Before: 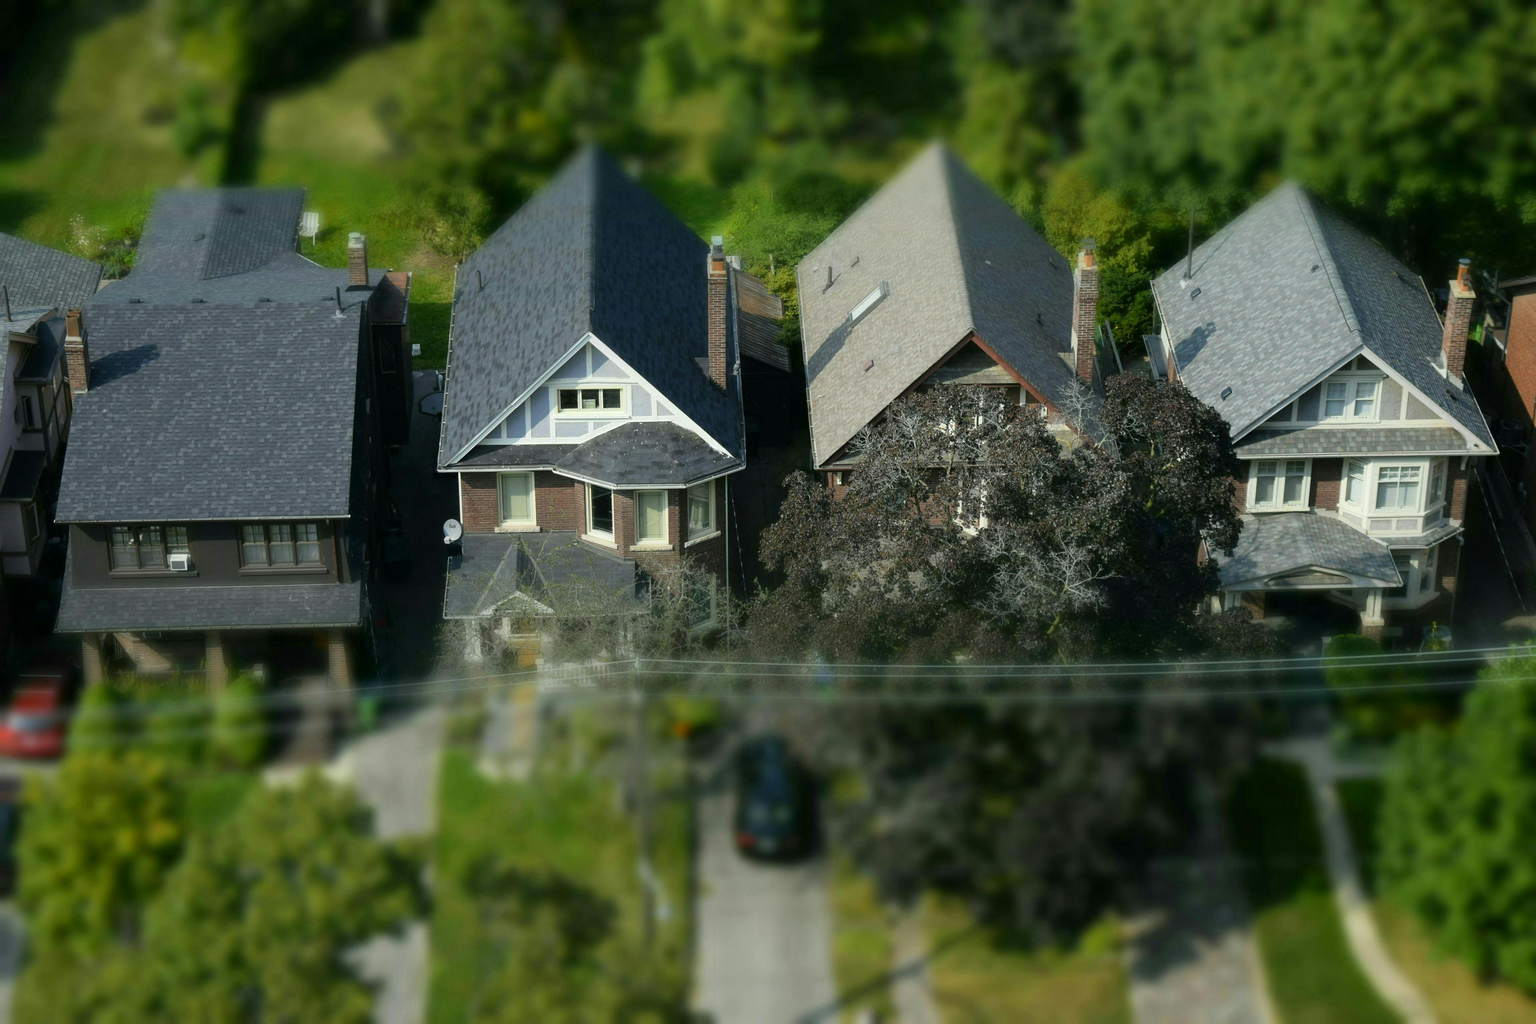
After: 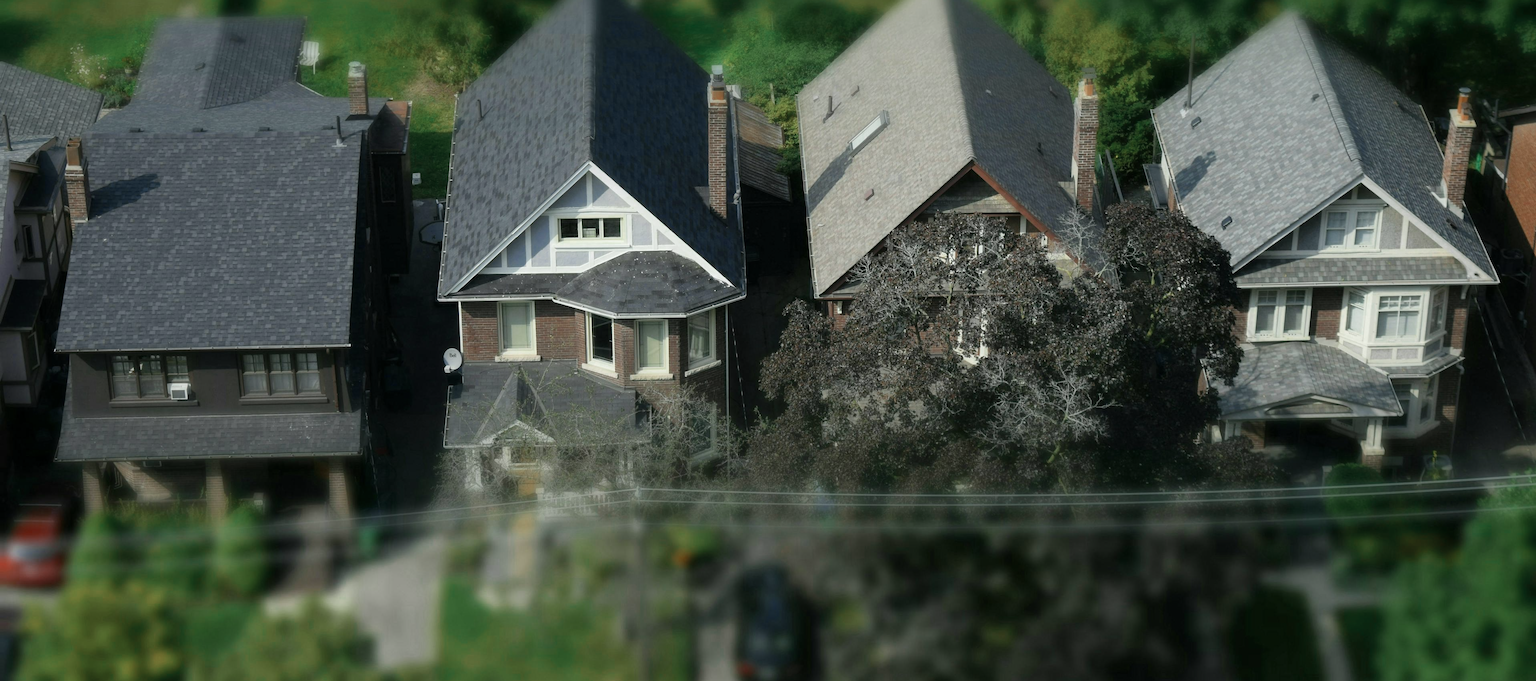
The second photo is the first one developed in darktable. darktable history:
color zones: curves: ch0 [(0, 0.5) (0.125, 0.4) (0.25, 0.5) (0.375, 0.4) (0.5, 0.4) (0.625, 0.35) (0.75, 0.35) (0.875, 0.5)]; ch1 [(0, 0.35) (0.125, 0.45) (0.25, 0.35) (0.375, 0.35) (0.5, 0.35) (0.625, 0.35) (0.75, 0.45) (0.875, 0.35)]; ch2 [(0, 0.6) (0.125, 0.5) (0.25, 0.5) (0.375, 0.6) (0.5, 0.6) (0.625, 0.5) (0.75, 0.5) (0.875, 0.5)]
crop: top 16.727%, bottom 16.727%
